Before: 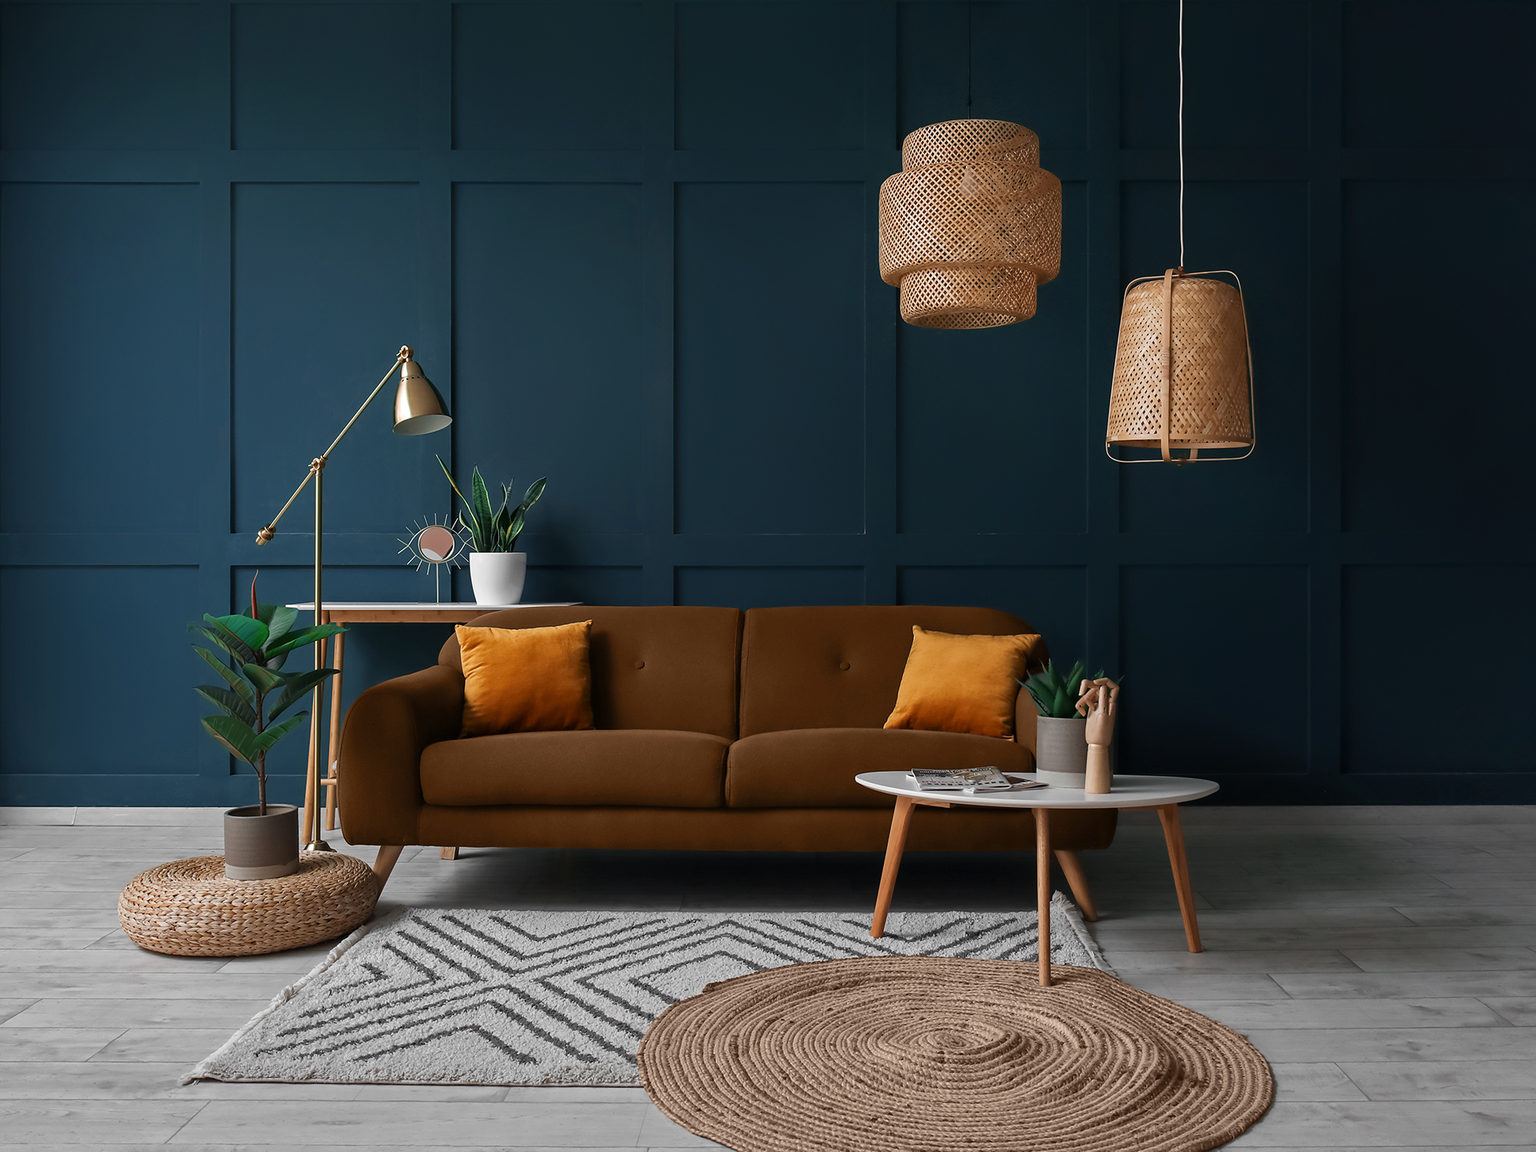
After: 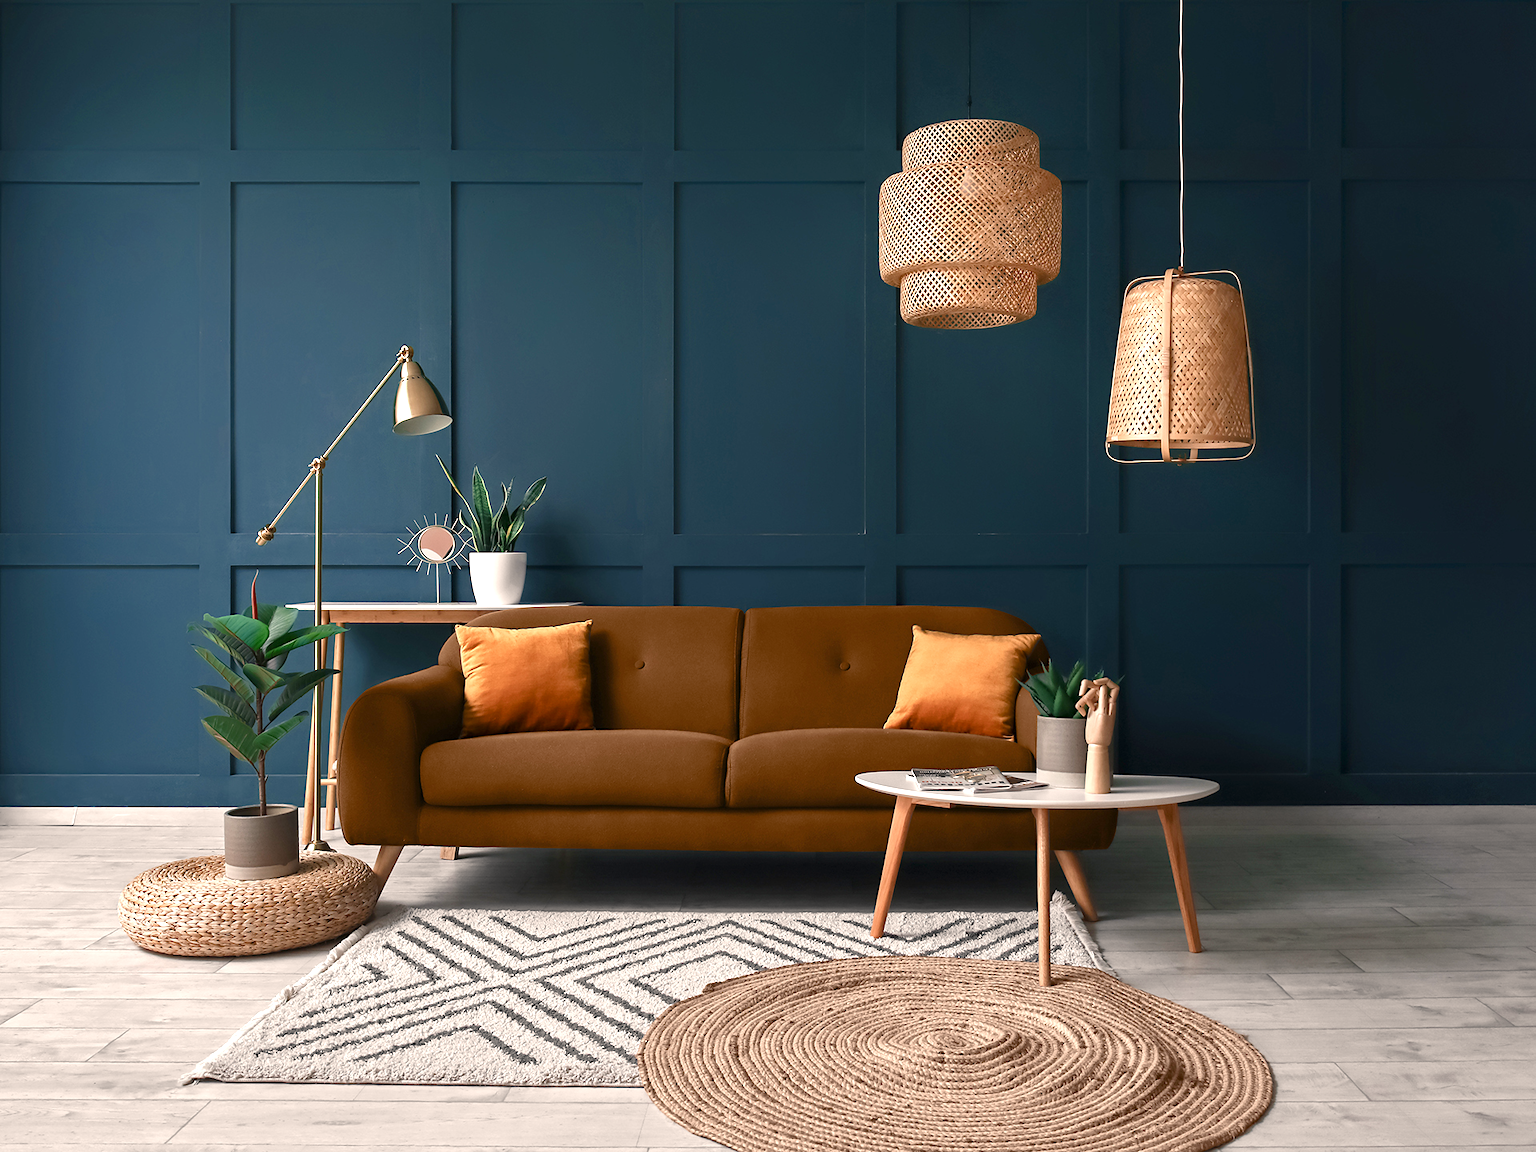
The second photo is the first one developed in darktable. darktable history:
color balance rgb: highlights gain › chroma 3.026%, highlights gain › hue 60.08°, linear chroma grading › shadows -2.589%, linear chroma grading › highlights -14.856%, linear chroma grading › global chroma -9.756%, linear chroma grading › mid-tones -9.722%, perceptual saturation grading › global saturation 20%, perceptual saturation grading › highlights -25.348%, perceptual saturation grading › shadows 23.911%
exposure: exposure 1.001 EV, compensate exposure bias true, compensate highlight preservation false
